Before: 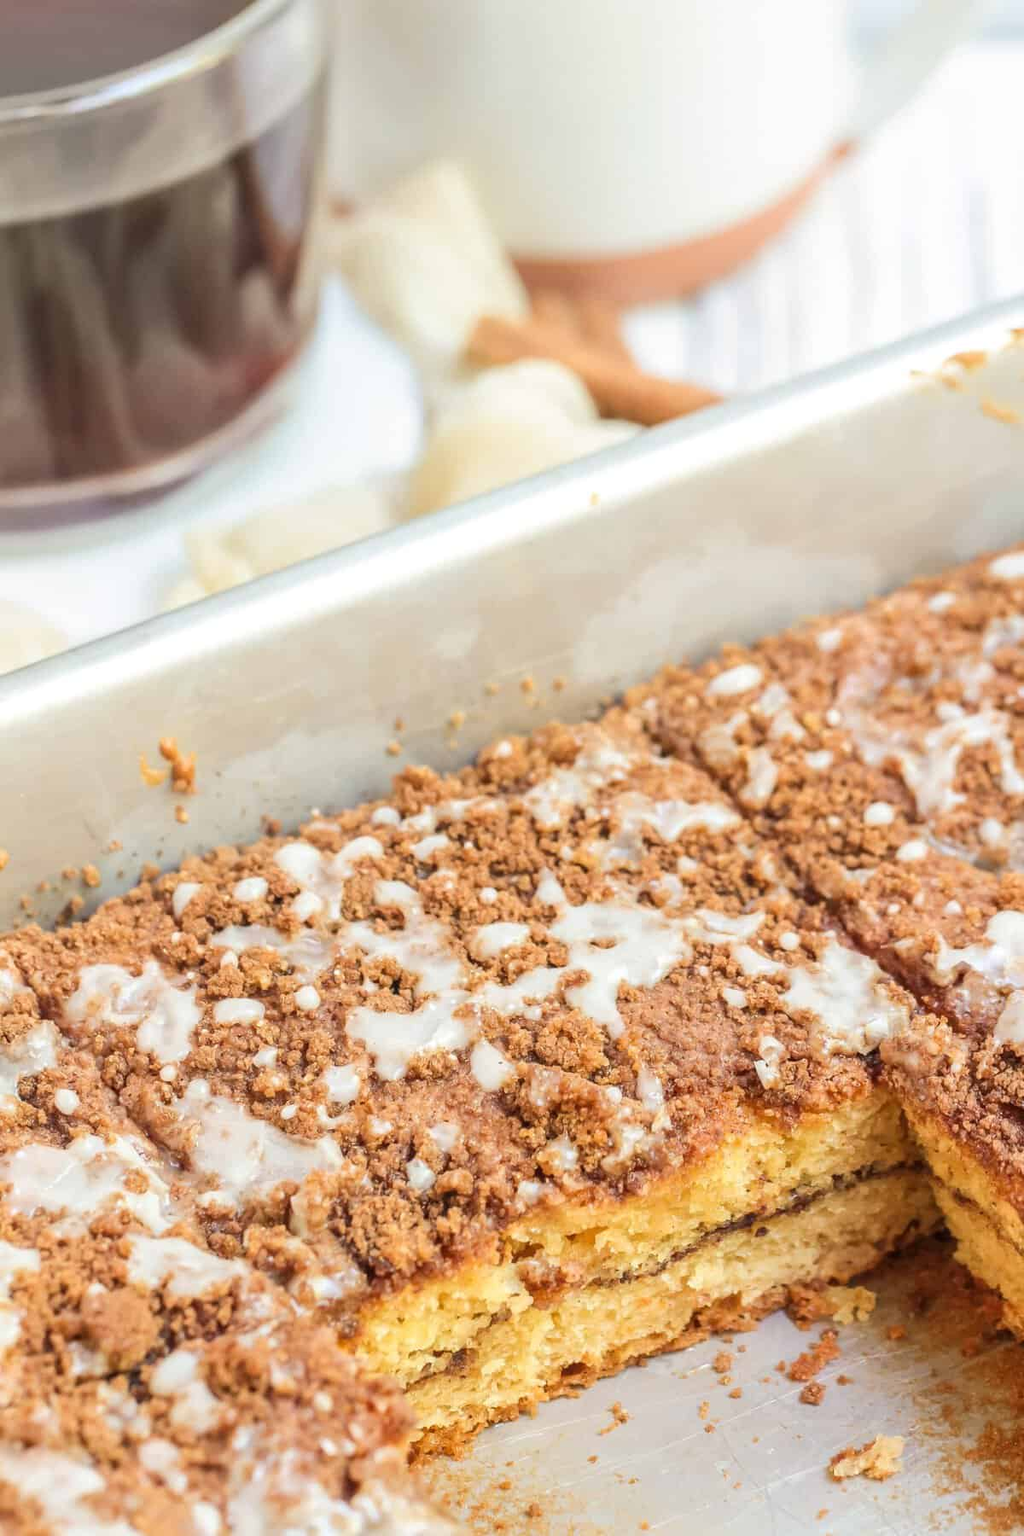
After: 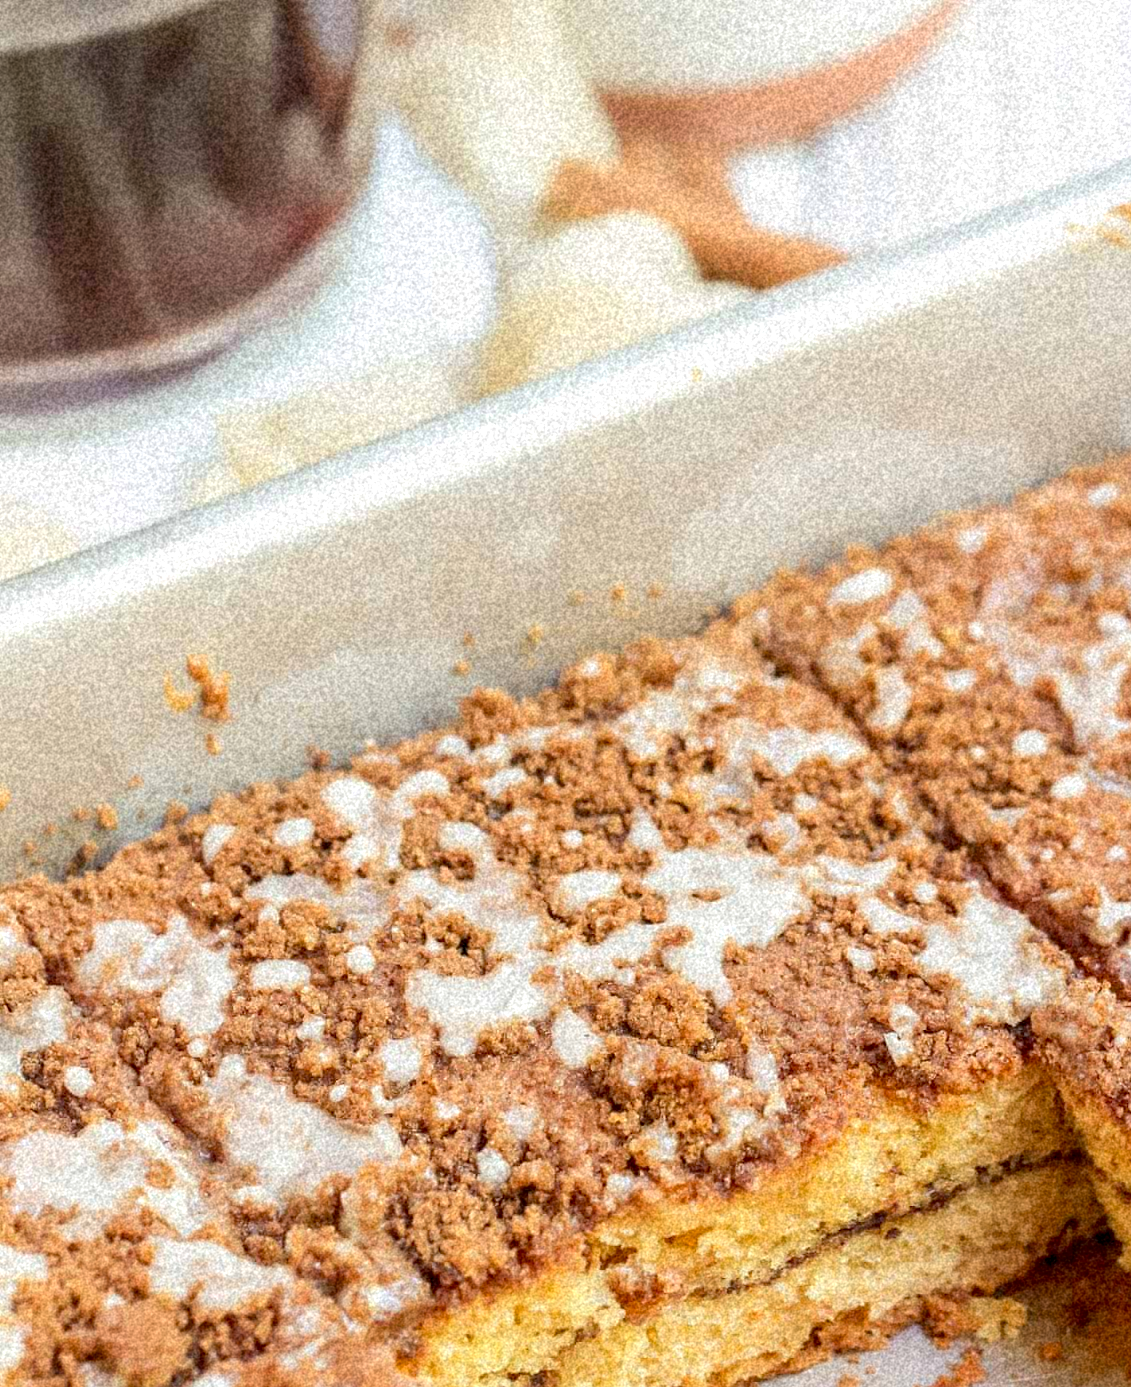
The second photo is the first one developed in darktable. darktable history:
exposure: black level correction 0.01, exposure 0.014 EV, compensate highlight preservation false
grain: coarseness 46.9 ISO, strength 50.21%, mid-tones bias 0%
crop and rotate: angle 0.03°, top 11.643%, right 5.651%, bottom 11.189%
